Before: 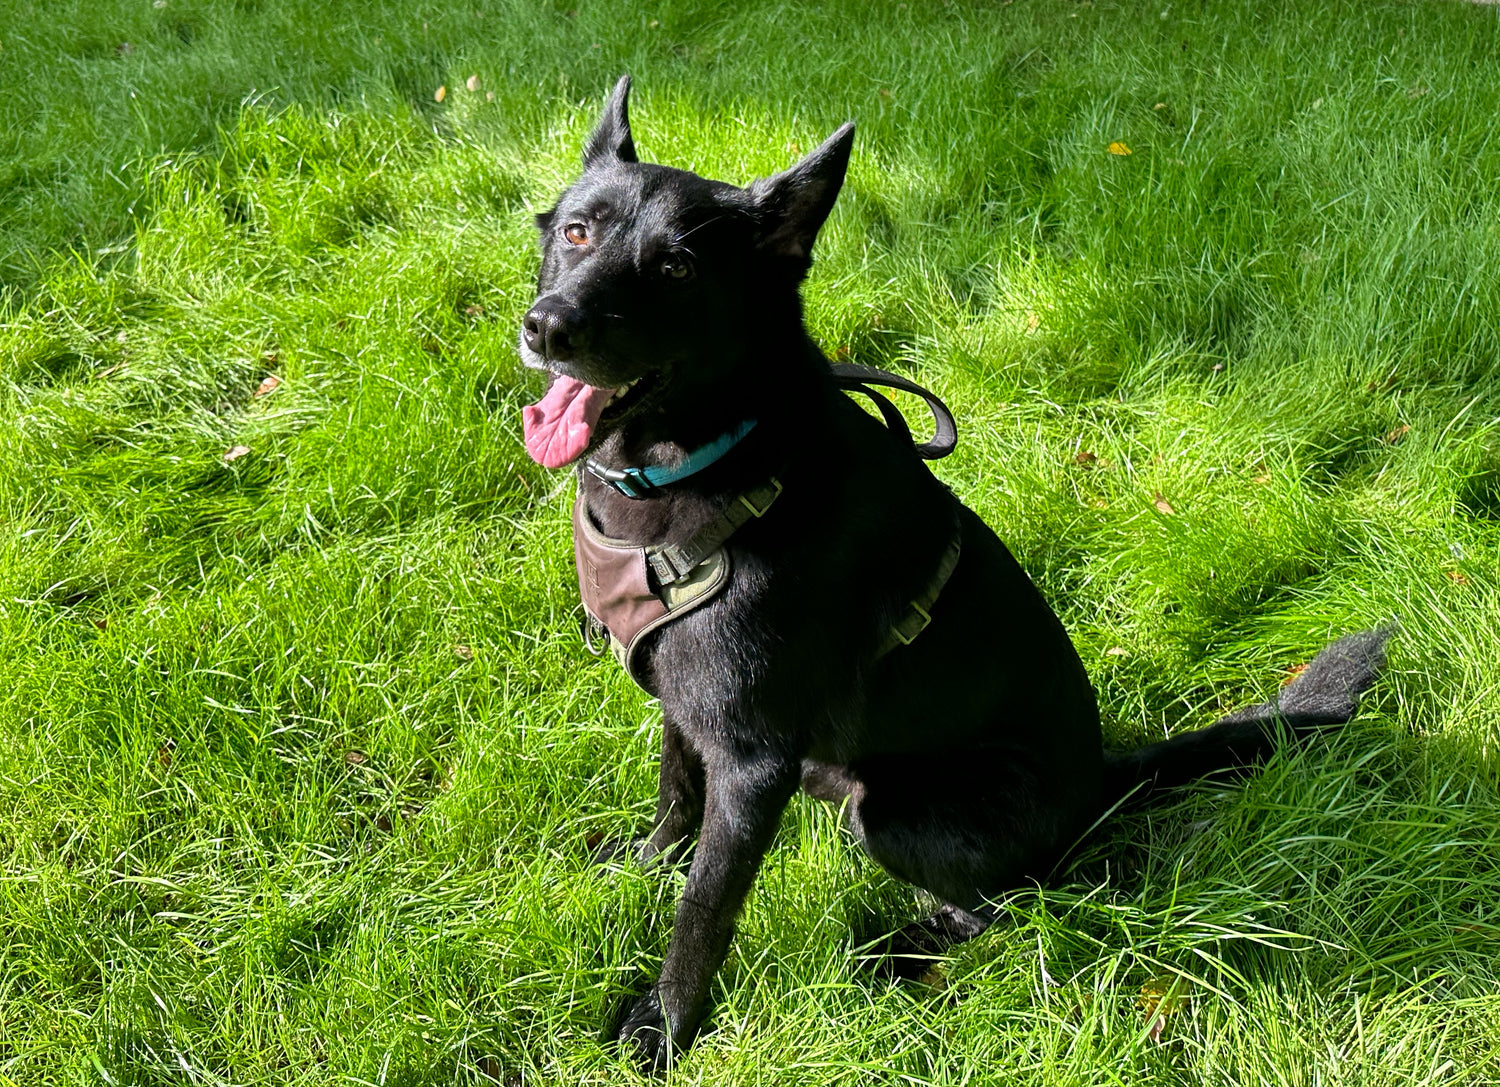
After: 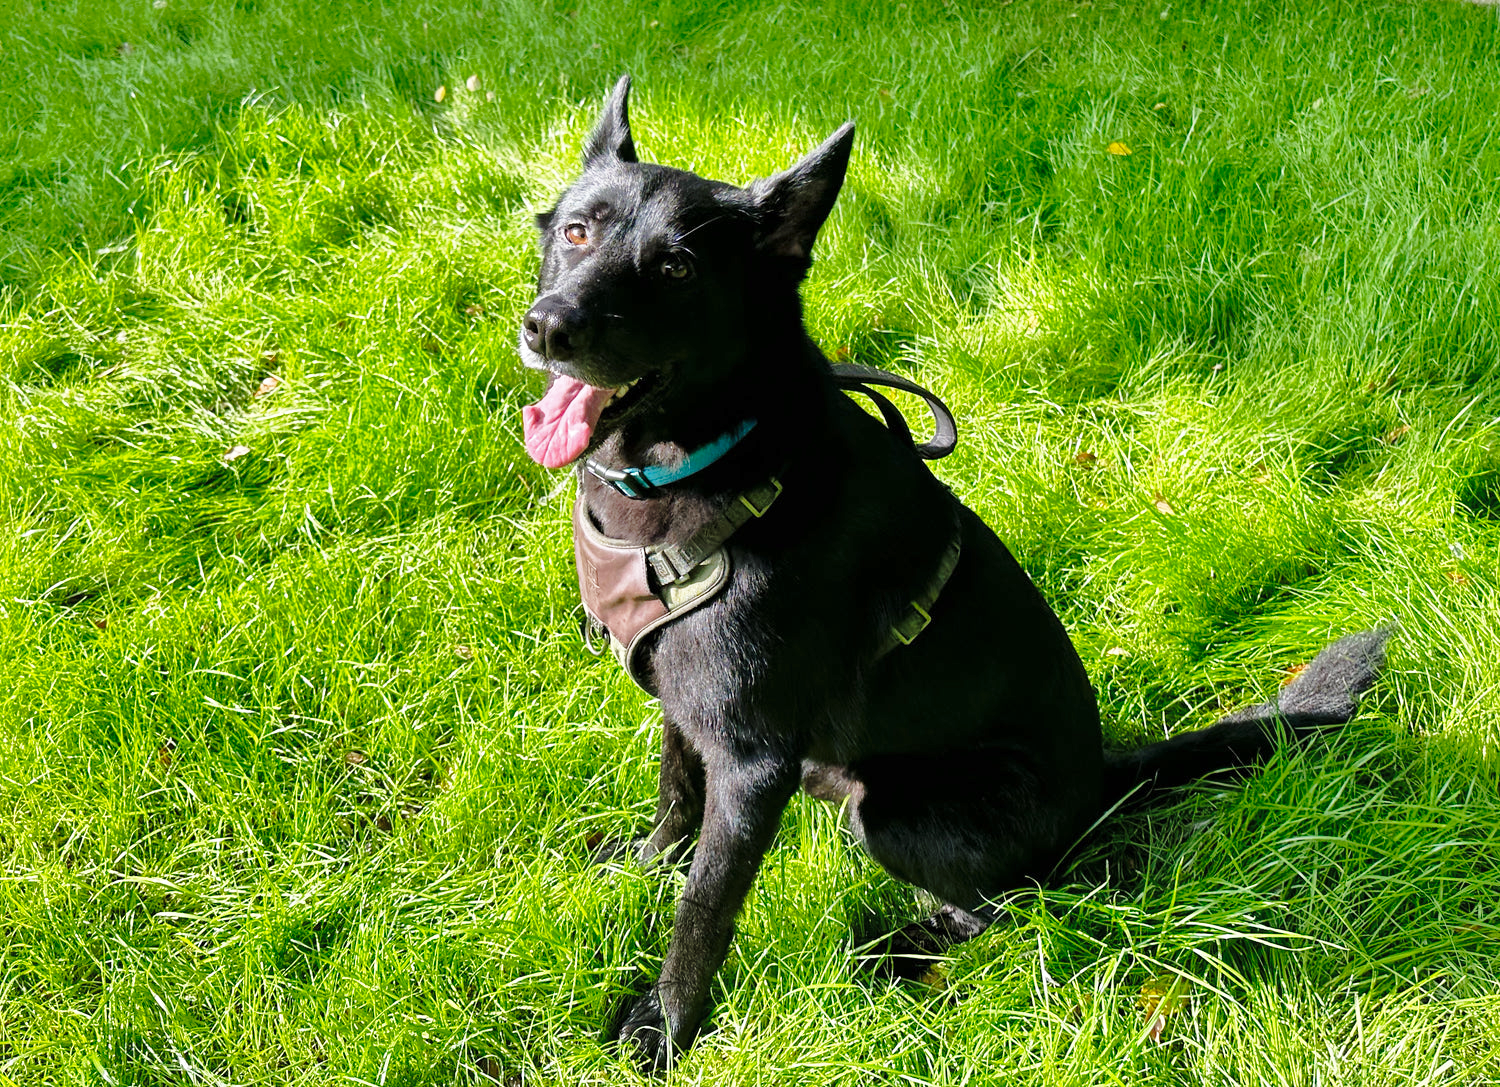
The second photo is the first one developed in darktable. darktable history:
tone equalizer: on, module defaults
shadows and highlights: shadows 40, highlights -60
base curve: curves: ch0 [(0, 0) (0.028, 0.03) (0.121, 0.232) (0.46, 0.748) (0.859, 0.968) (1, 1)], preserve colors none
